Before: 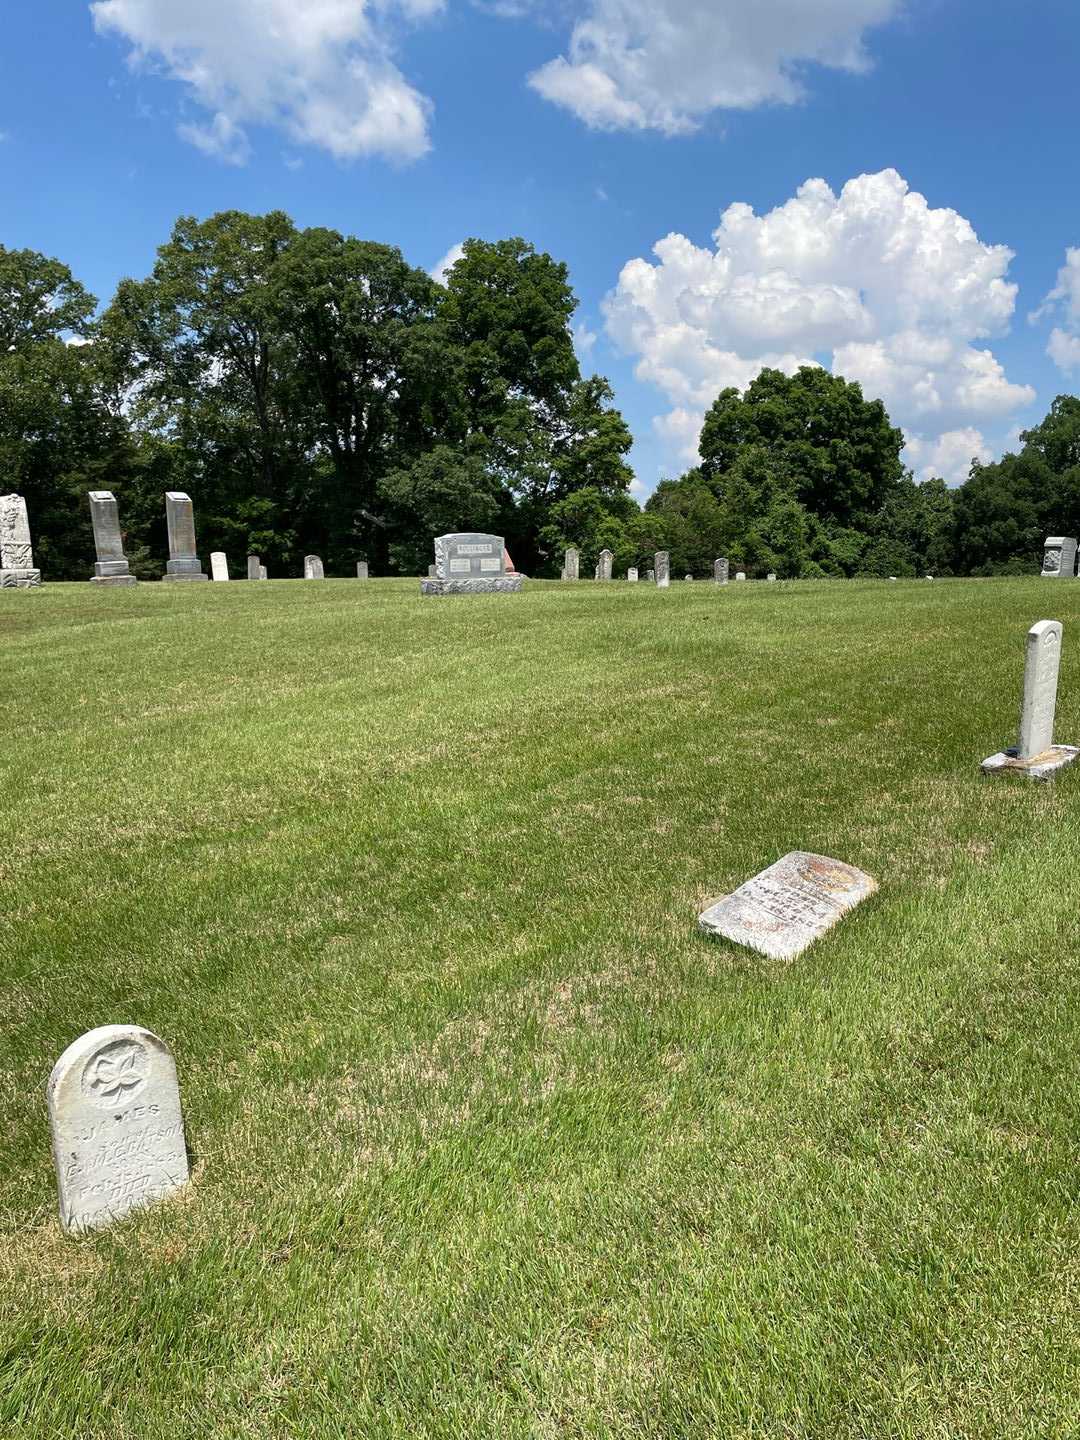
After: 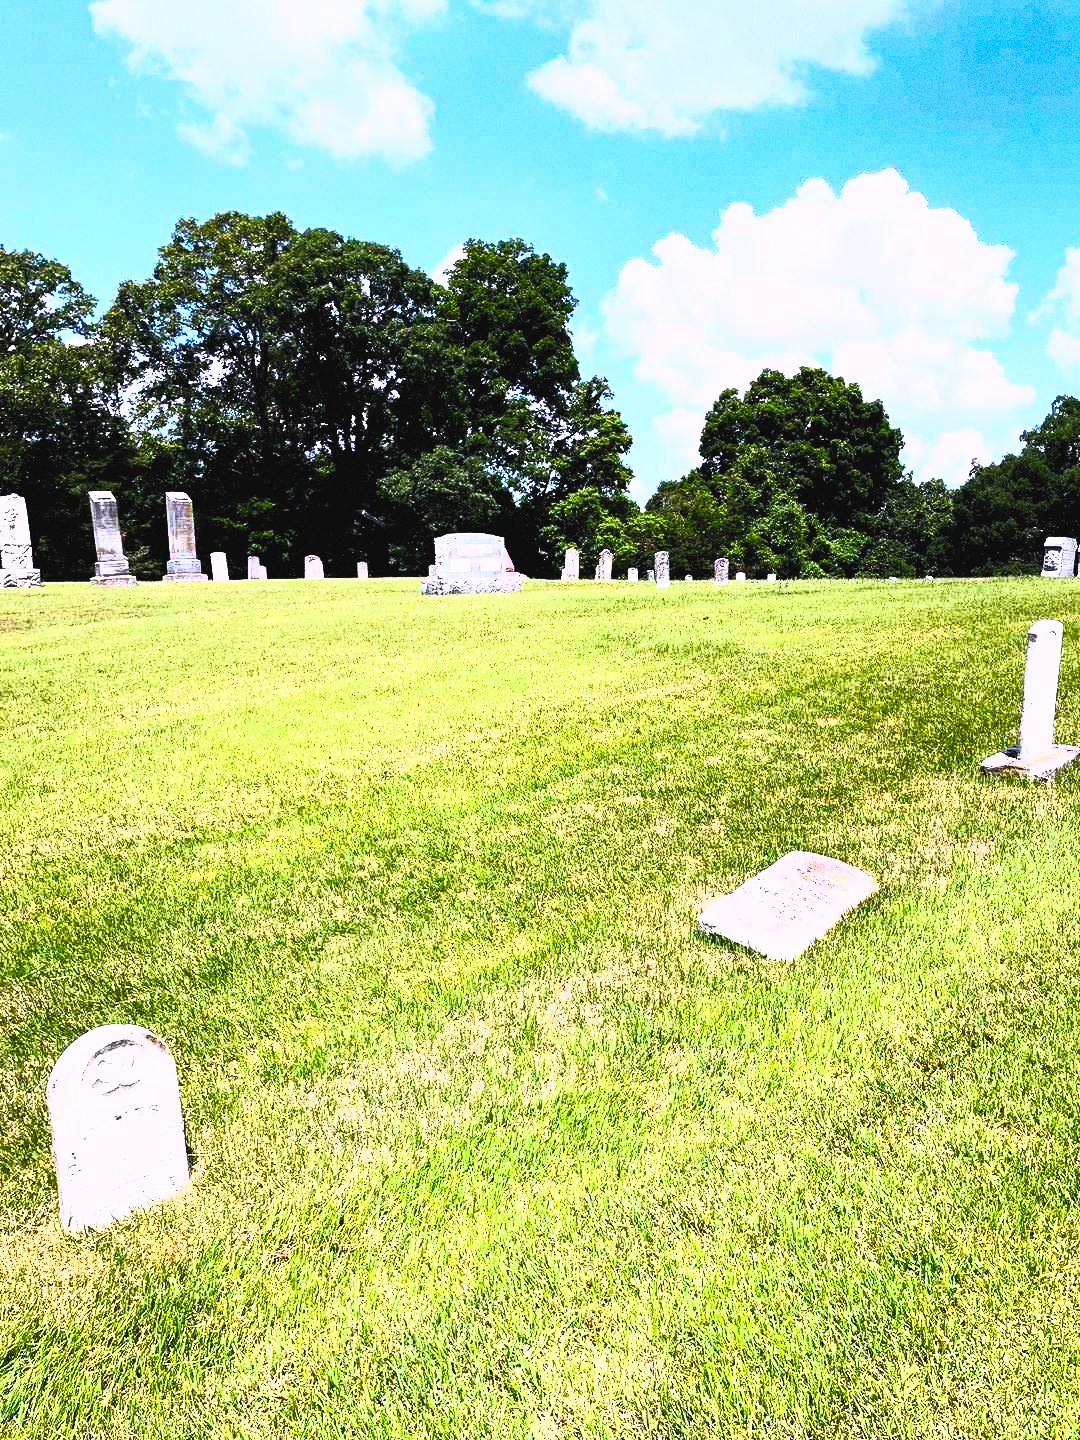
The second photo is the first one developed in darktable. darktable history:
contrast brightness saturation: contrast 1, brightness 1, saturation 1
filmic rgb: black relative exposure -5 EV, hardness 2.88, contrast 1.3, highlights saturation mix -30%
grain: coarseness 0.09 ISO, strength 40%
white balance: red 1.042, blue 1.17
